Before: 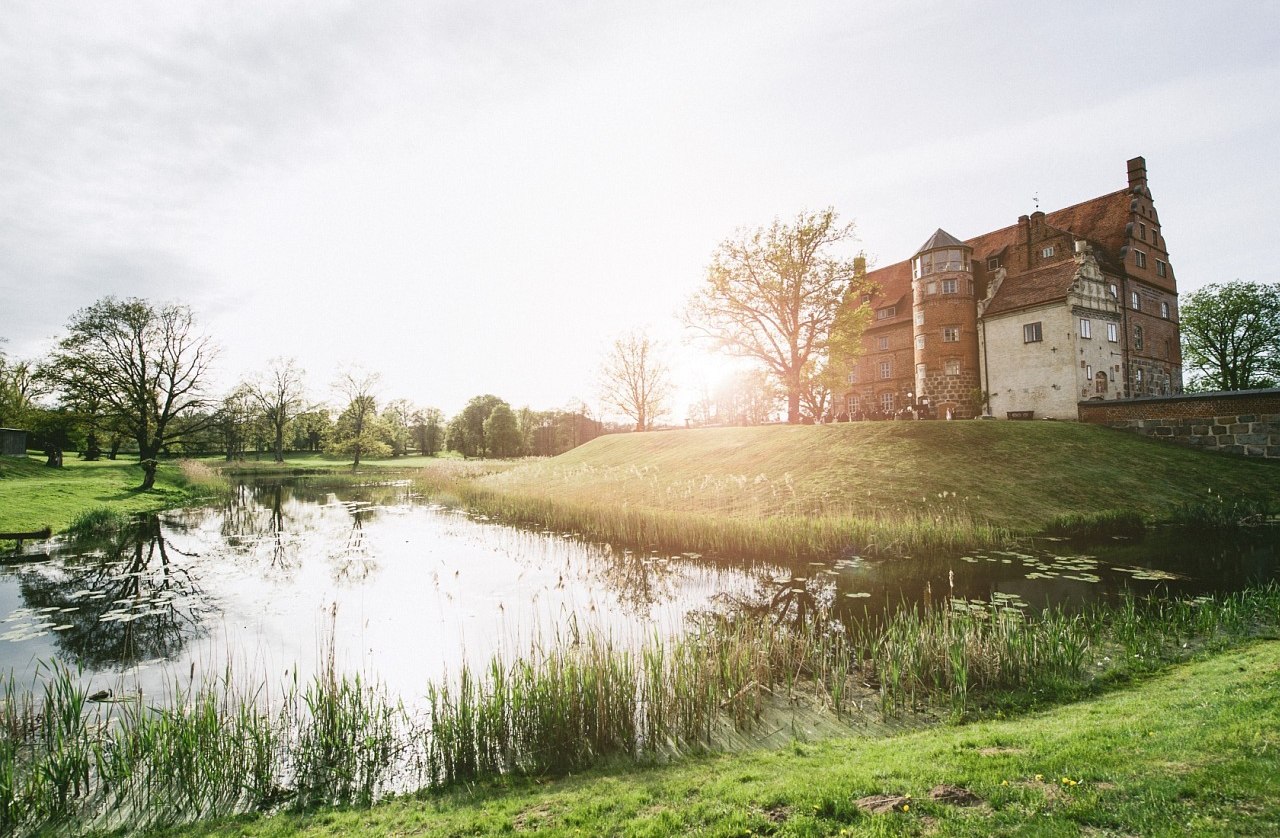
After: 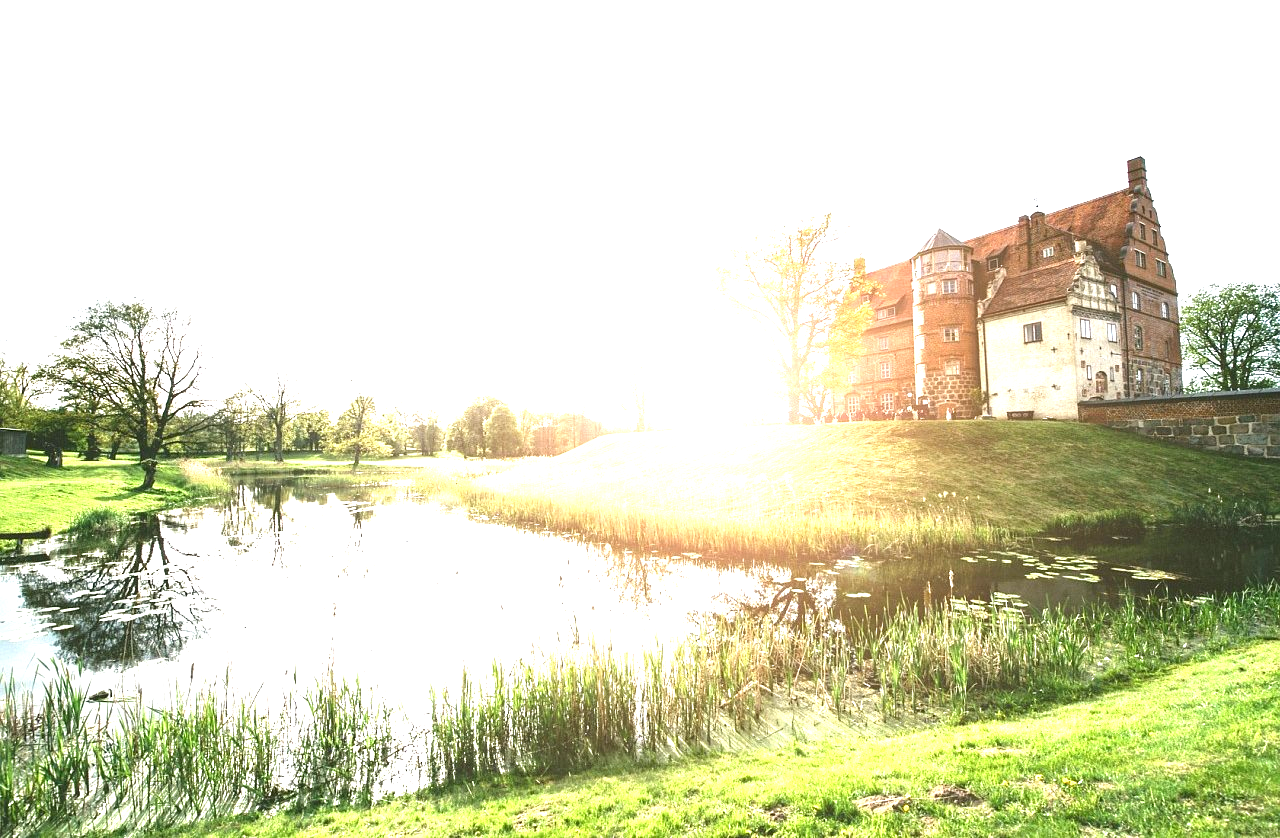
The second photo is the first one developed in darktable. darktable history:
exposure: black level correction 0, exposure 1.58 EV, compensate highlight preservation false
